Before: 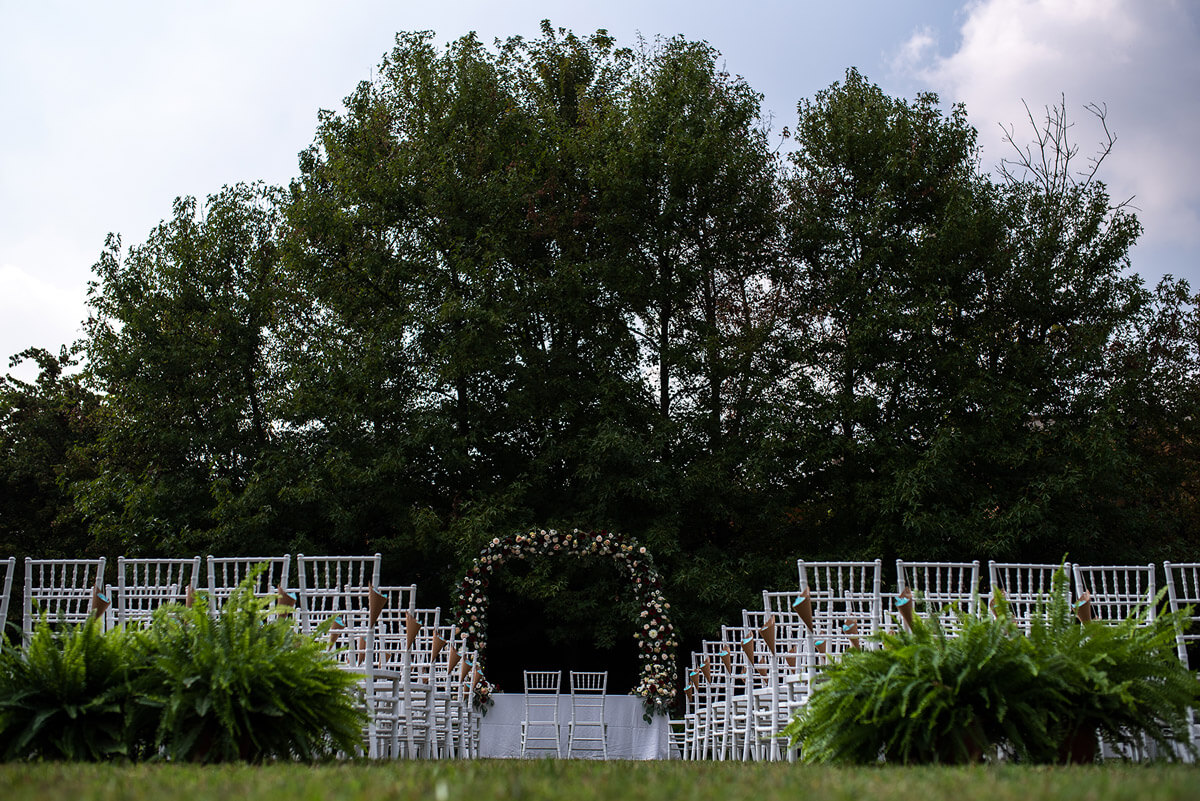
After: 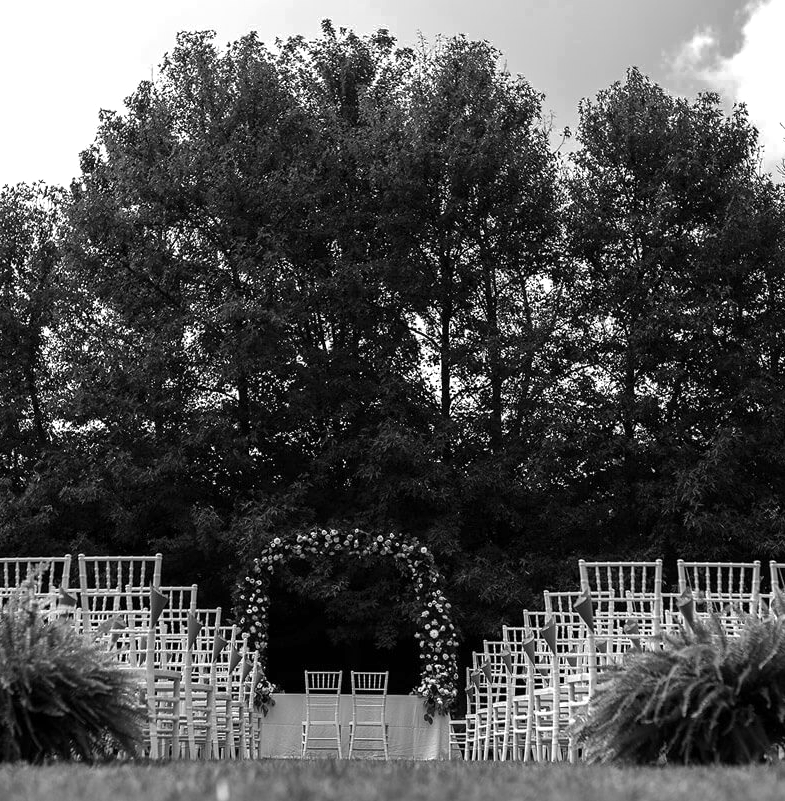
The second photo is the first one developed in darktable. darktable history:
crop and rotate: left 18.304%, right 16.266%
color balance rgb: perceptual saturation grading › global saturation 29.77%, global vibrance 9.607%
exposure: exposure 0.556 EV, compensate exposure bias true, compensate highlight preservation false
color zones: curves: ch0 [(0.002, 0.593) (0.143, 0.417) (0.285, 0.541) (0.455, 0.289) (0.608, 0.327) (0.727, 0.283) (0.869, 0.571) (1, 0.603)]; ch1 [(0, 0) (0.143, 0) (0.286, 0) (0.429, 0) (0.571, 0) (0.714, 0) (0.857, 0)]
